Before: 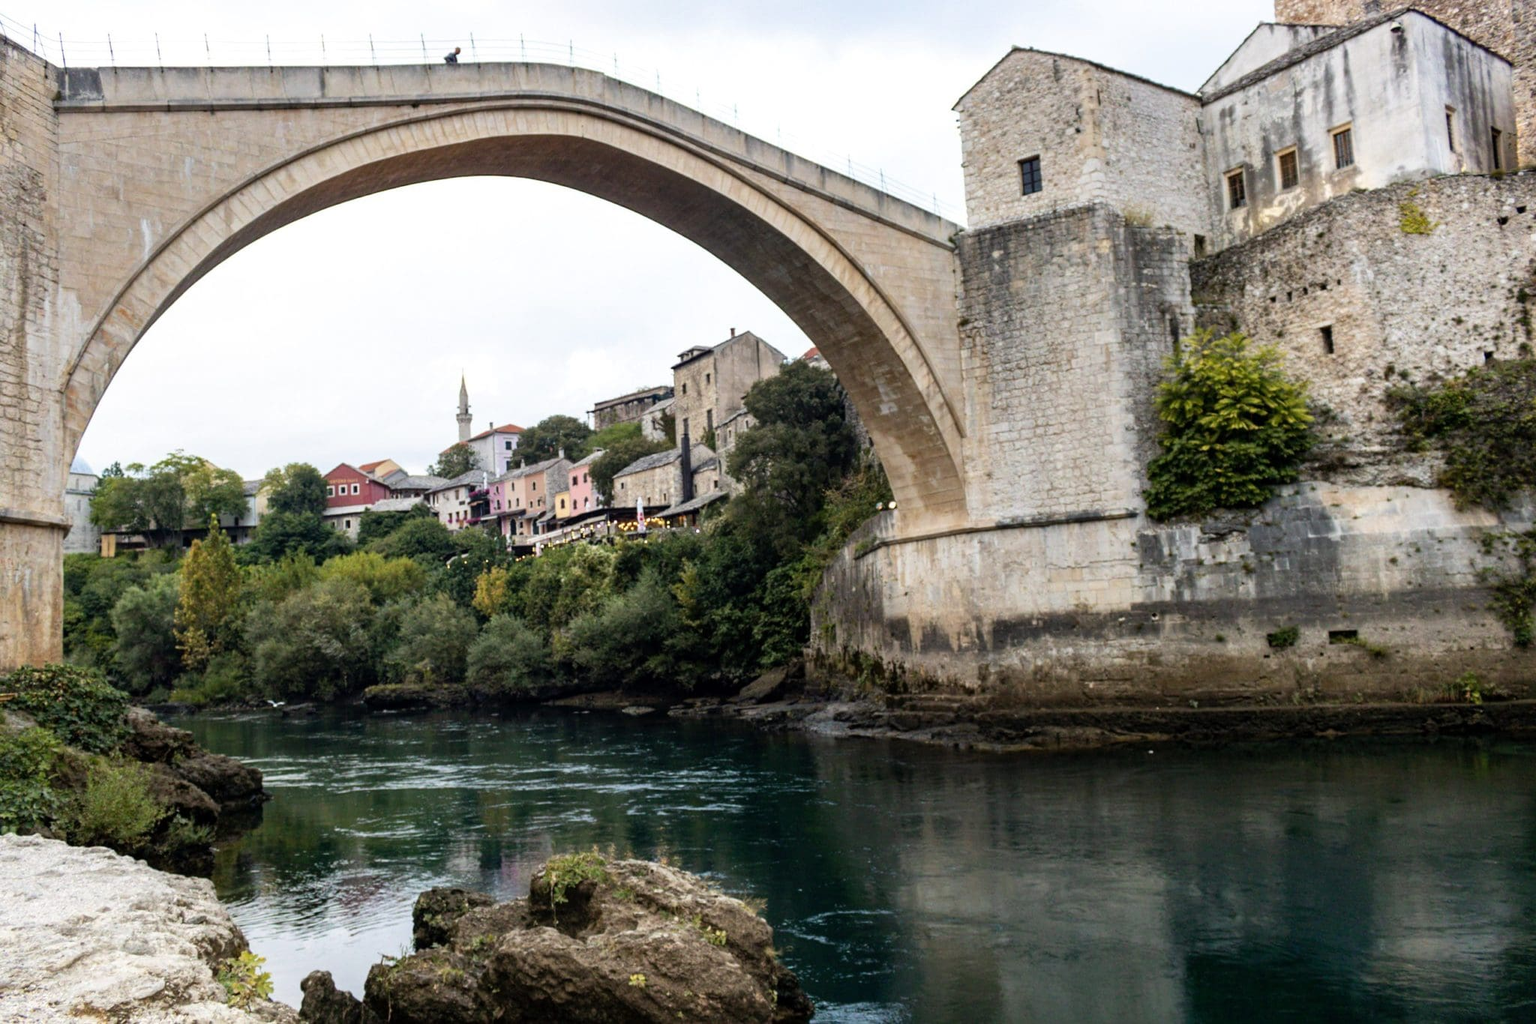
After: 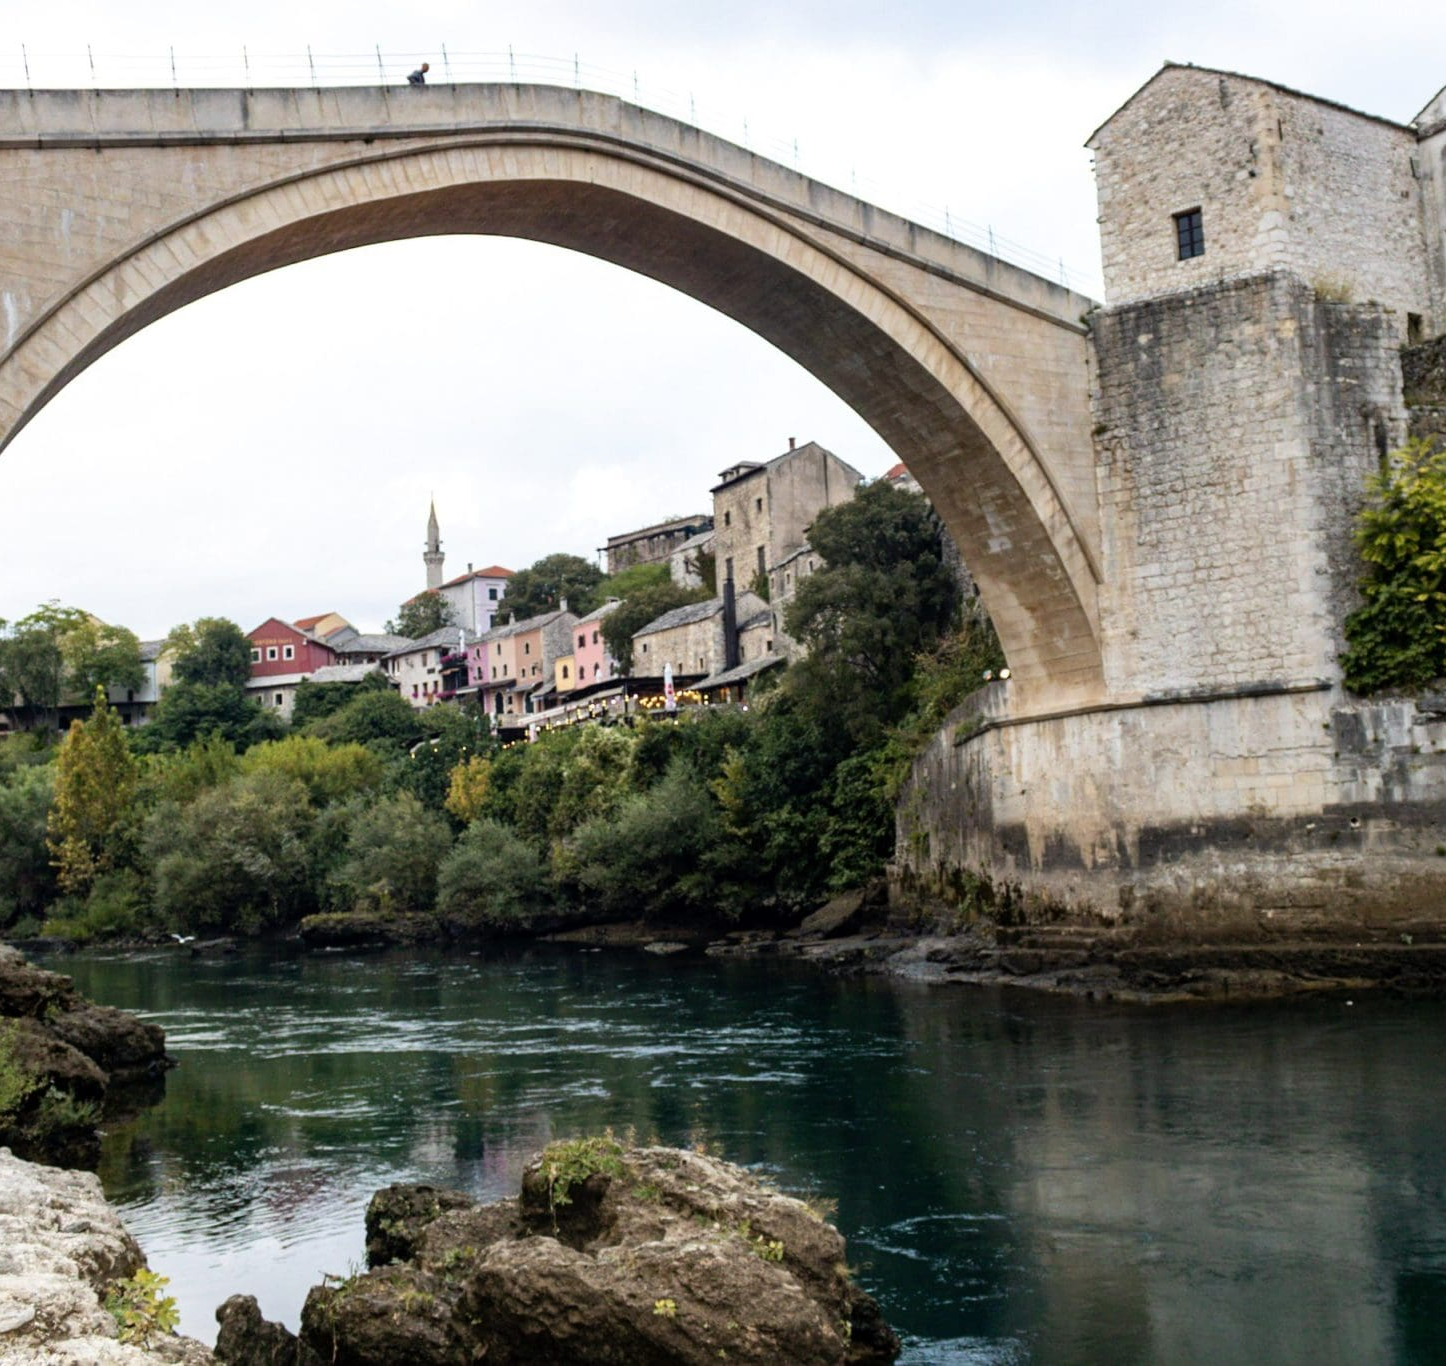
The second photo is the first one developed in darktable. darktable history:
crop and rotate: left 9.047%, right 20.325%
